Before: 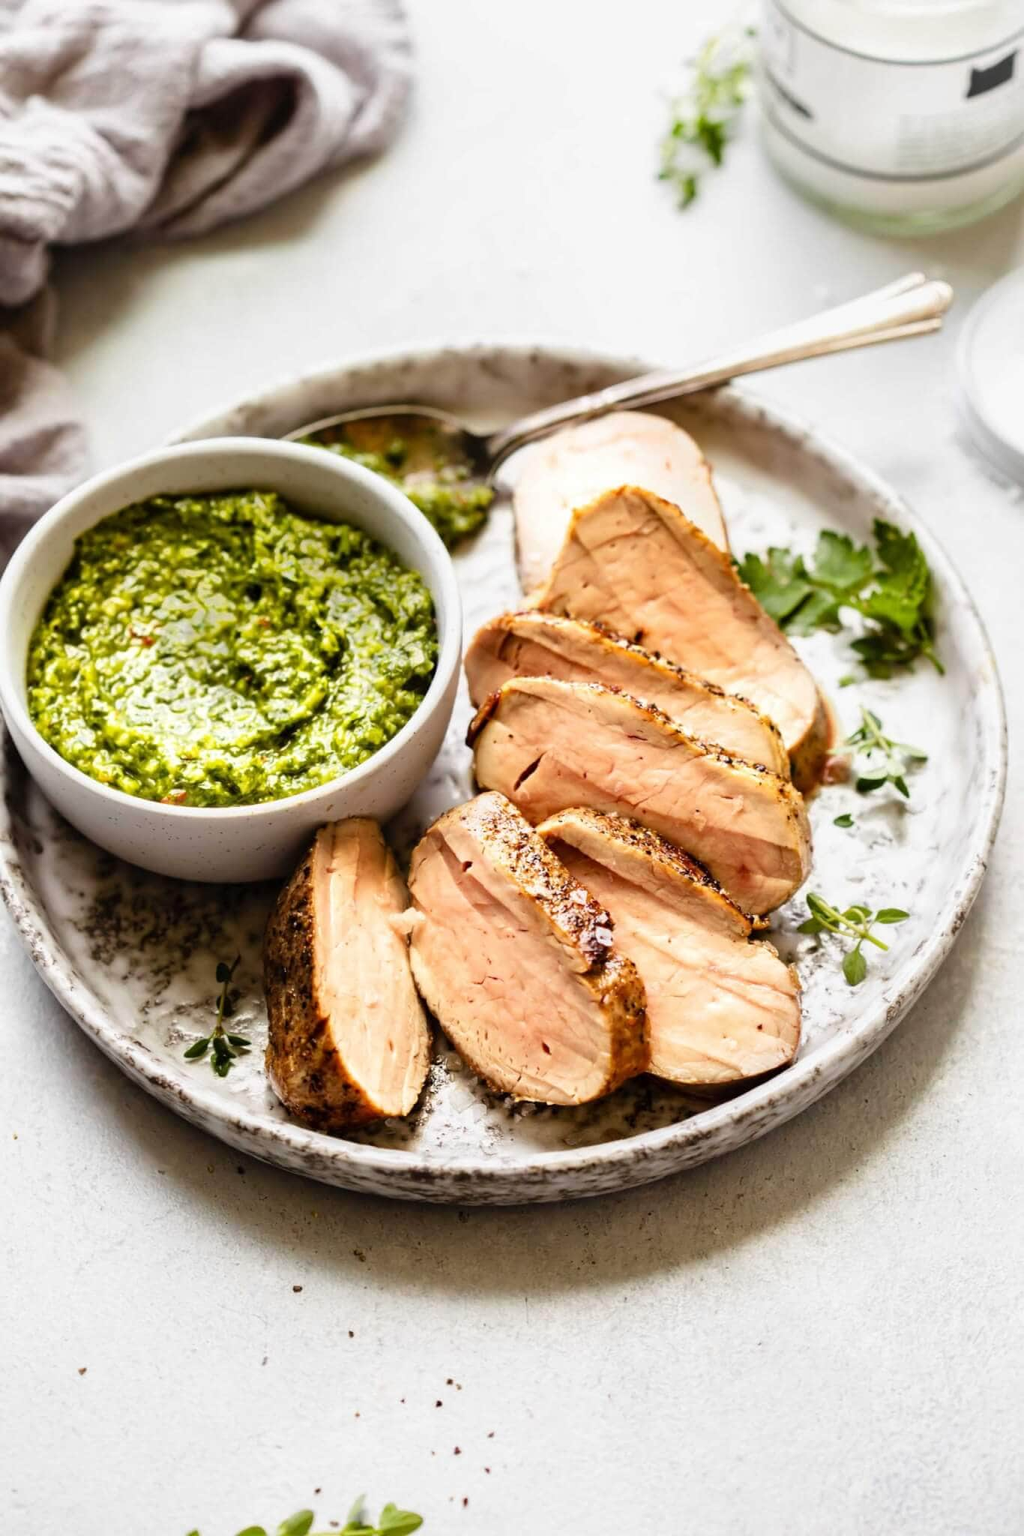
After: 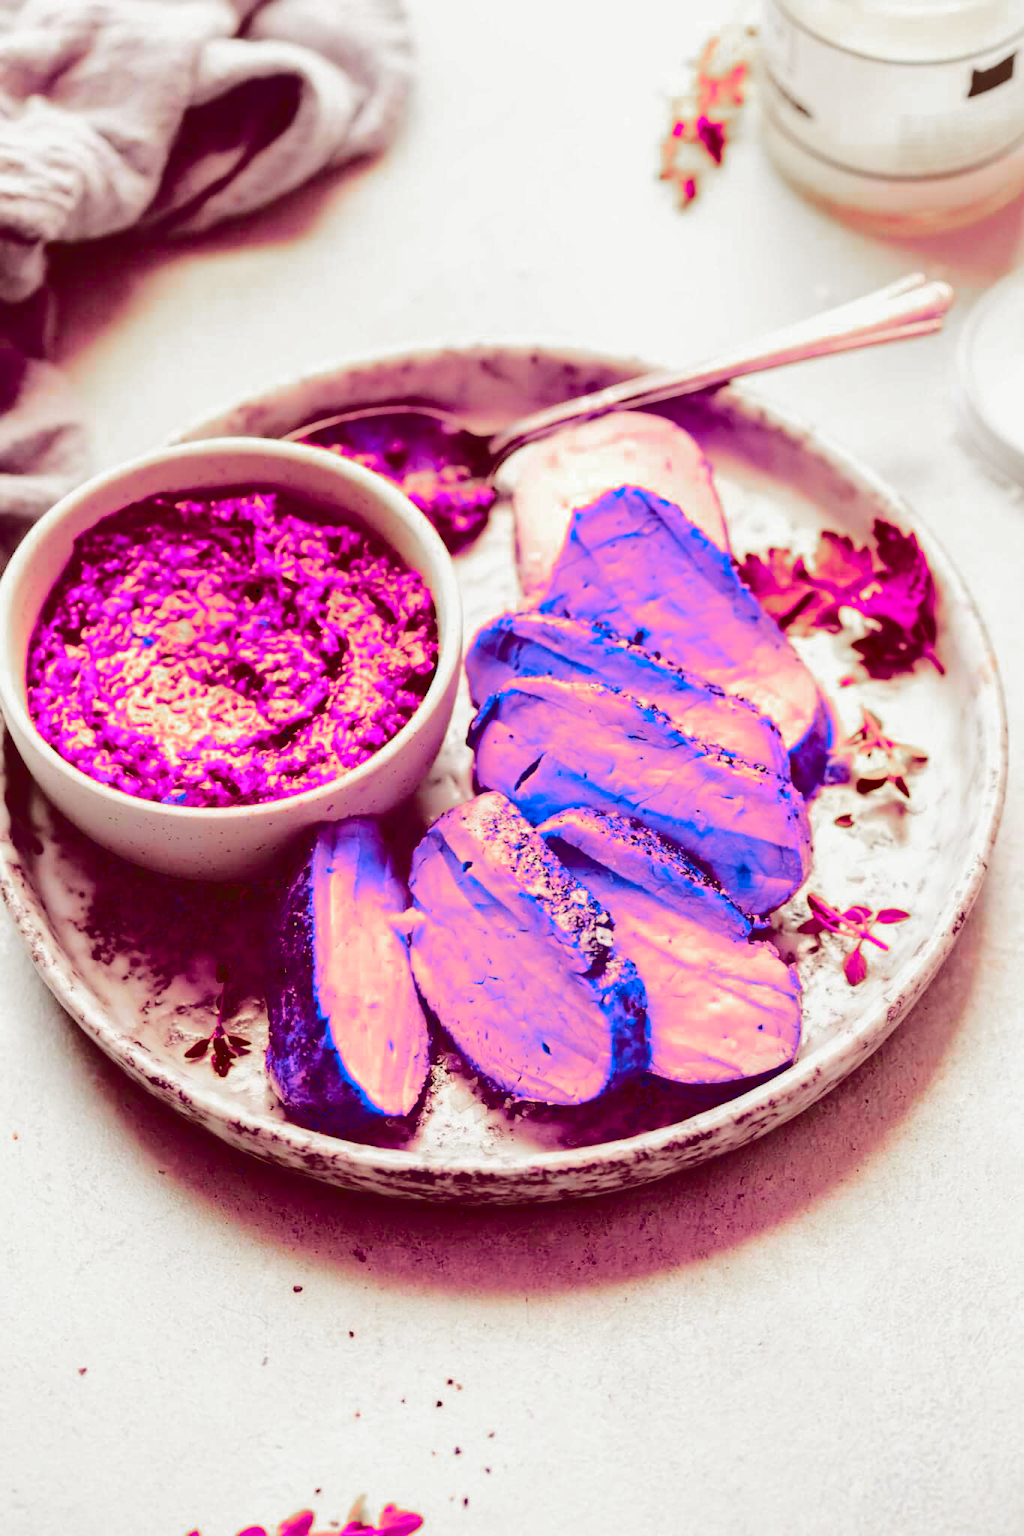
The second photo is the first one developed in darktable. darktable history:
tone curve: curves: ch0 [(0, 0) (0.003, 0.117) (0.011, 0.115) (0.025, 0.116) (0.044, 0.116) (0.069, 0.112) (0.1, 0.113) (0.136, 0.127) (0.177, 0.148) (0.224, 0.191) (0.277, 0.249) (0.335, 0.363) (0.399, 0.479) (0.468, 0.589) (0.543, 0.664) (0.623, 0.733) (0.709, 0.799) (0.801, 0.852) (0.898, 0.914) (1, 1)]
color zones: curves: ch0 [(0.826, 0.353)]; ch1 [(0.242, 0.647) (0.889, 0.342)]; ch2 [(0.246, 0.089) (0.969, 0.068)]
color correction: highlights a* -0.611, highlights b* 0.162, shadows a* 4.59, shadows b* 20.83
